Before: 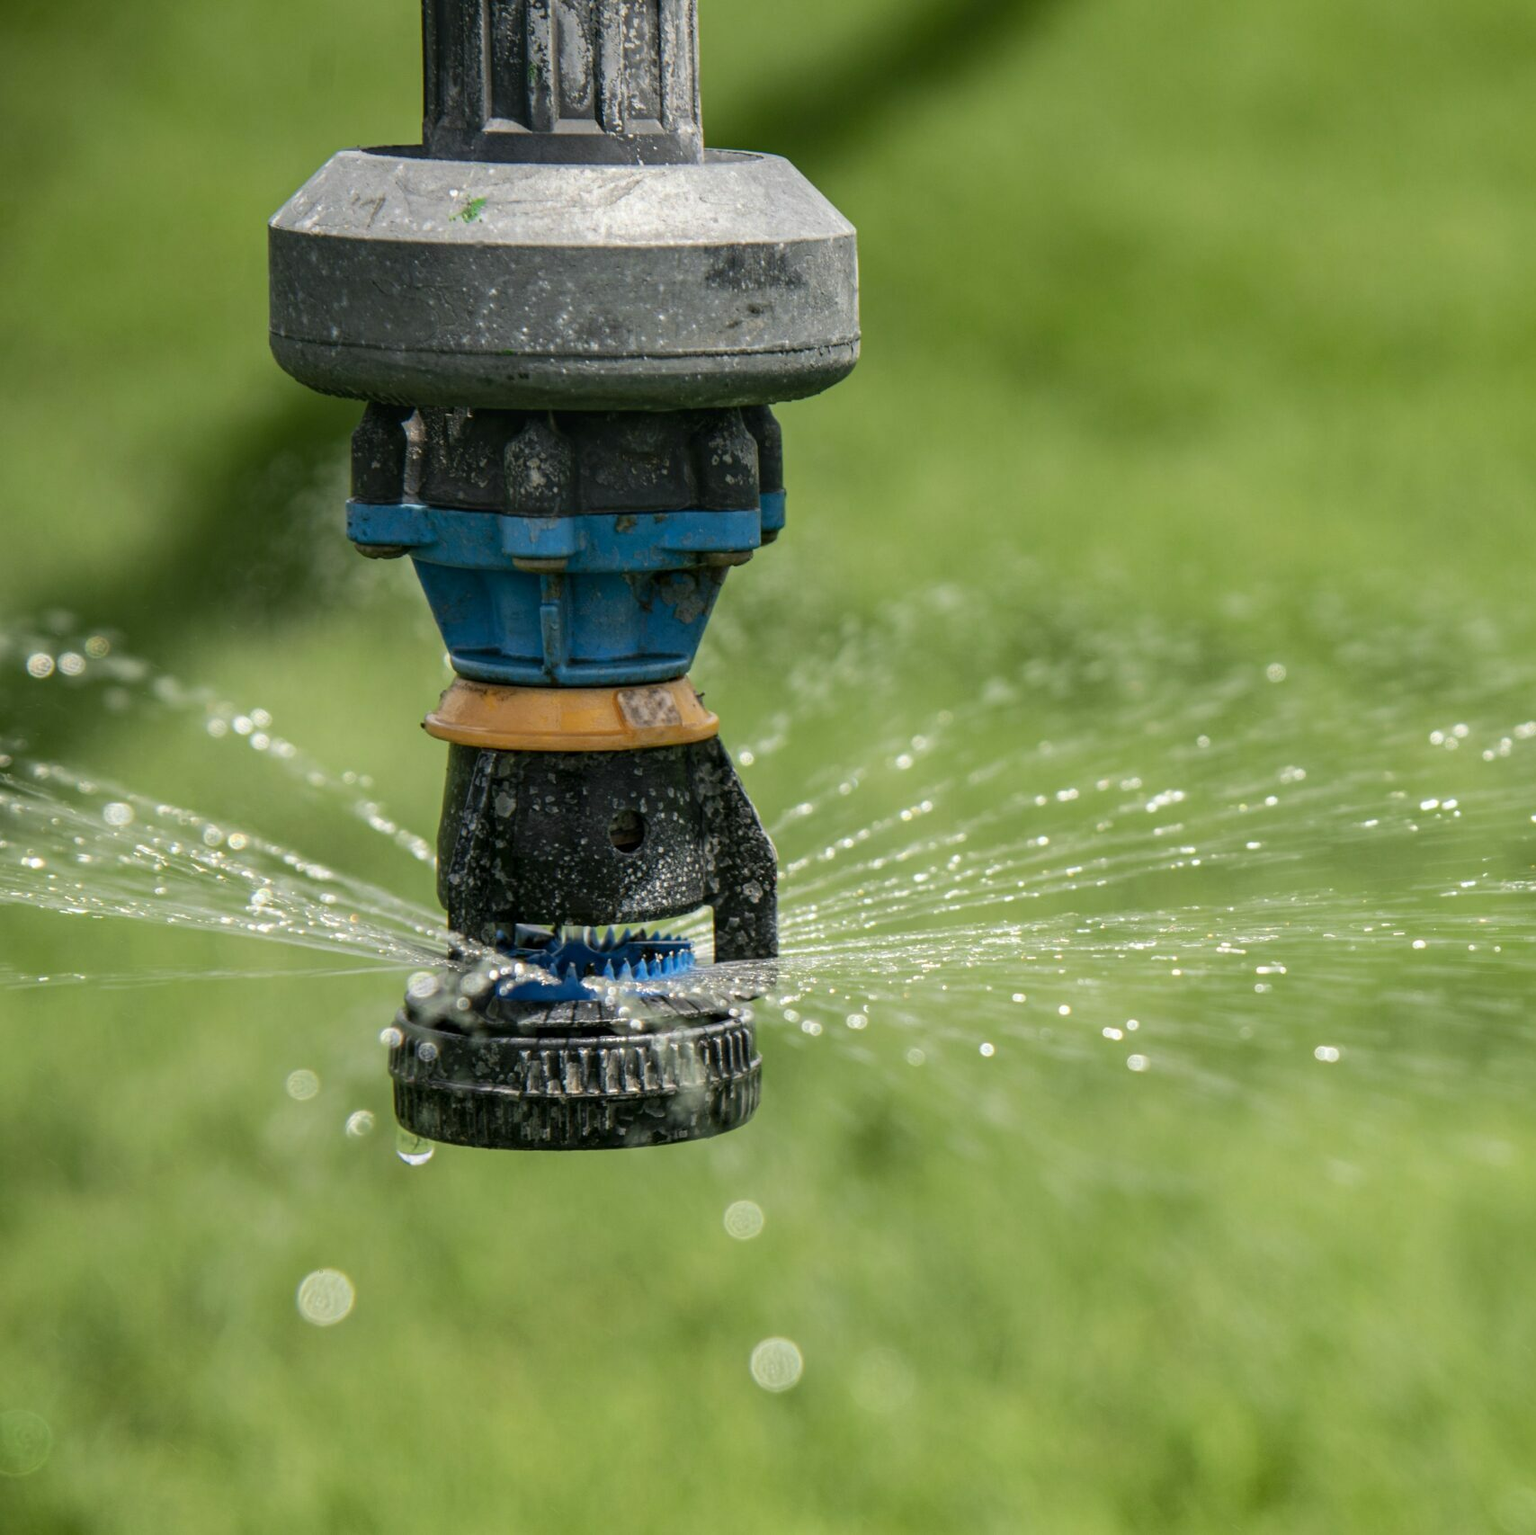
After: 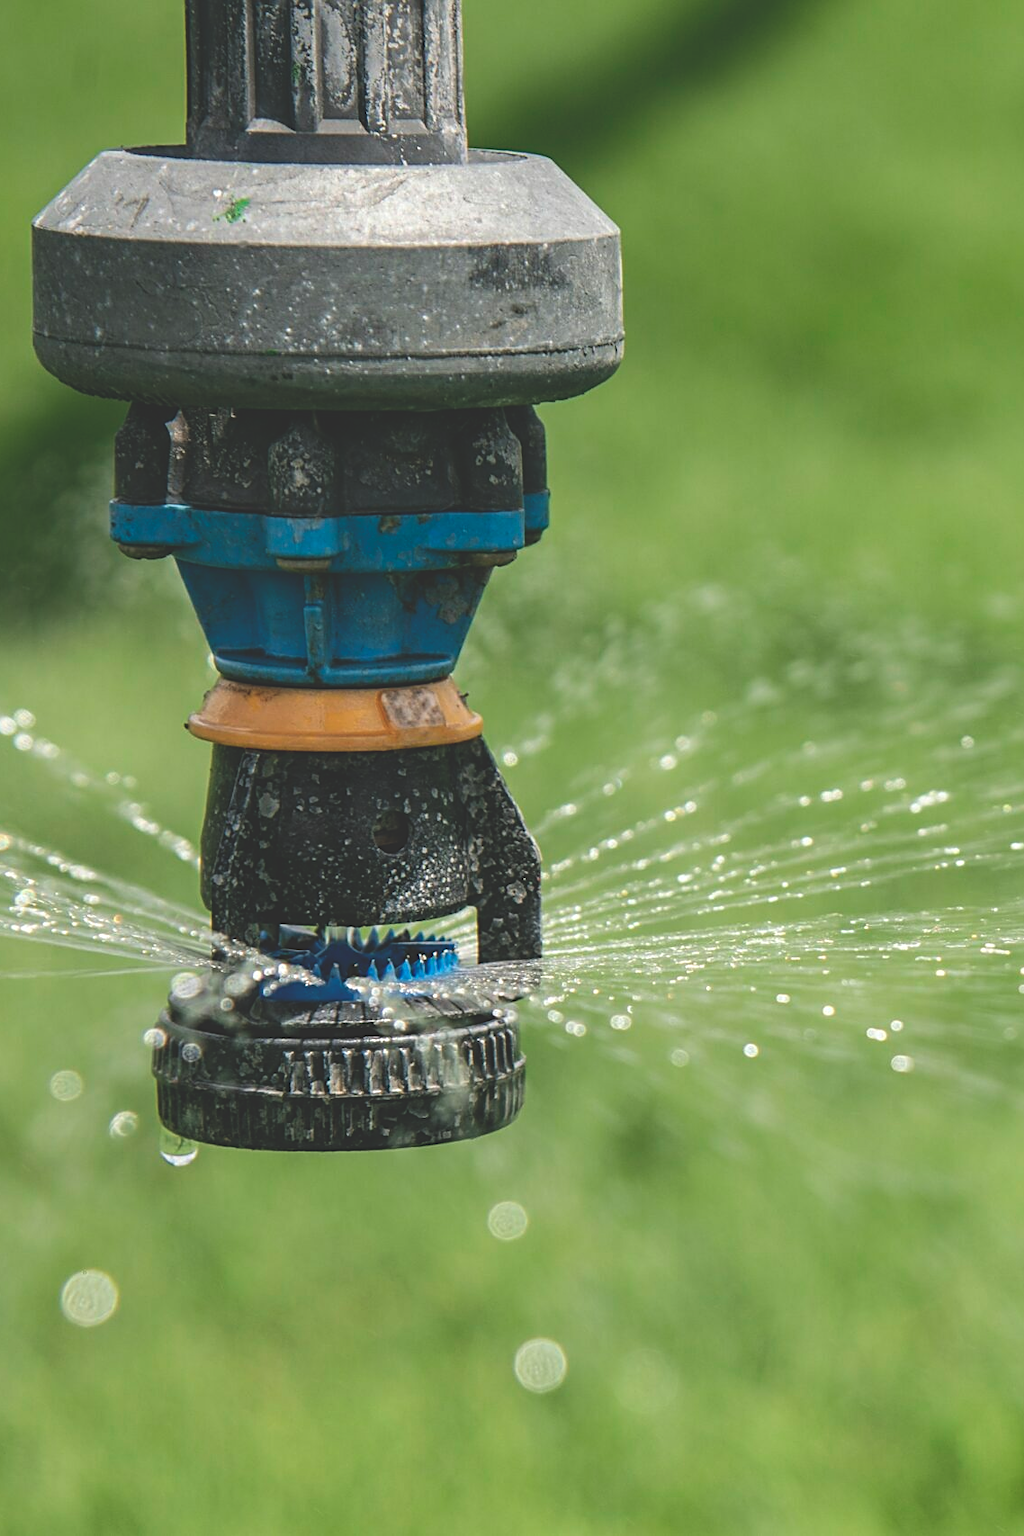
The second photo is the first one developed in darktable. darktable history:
crop: left 15.4%, right 17.877%
sharpen: on, module defaults
exposure: black level correction -0.027, compensate exposure bias true, compensate highlight preservation false
